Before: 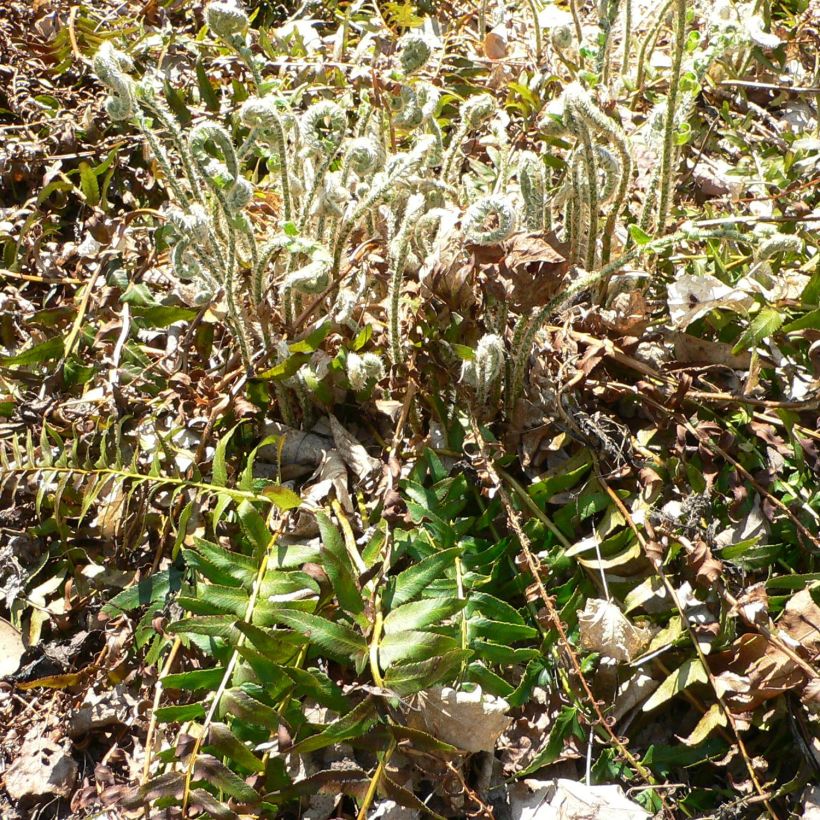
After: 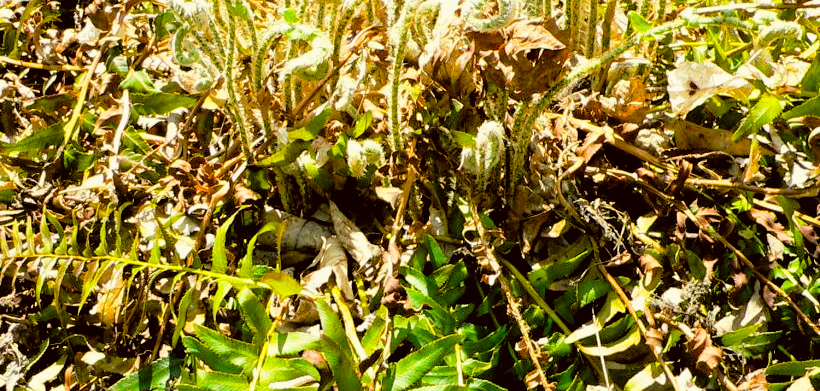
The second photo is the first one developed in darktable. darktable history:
crop and rotate: top 26.175%, bottom 26.04%
color balance rgb: linear chroma grading › shadows 10.713%, linear chroma grading › highlights 10.635%, linear chroma grading › global chroma 15.526%, linear chroma grading › mid-tones 14.666%, perceptual saturation grading › global saturation 19.678%
exposure: black level correction 0, exposure 0.599 EV, compensate exposure bias true, compensate highlight preservation false
color correction: highlights a* -1.43, highlights b* 10, shadows a* 0.278, shadows b* 19.25
filmic rgb: black relative exposure -3.32 EV, white relative exposure 3.45 EV, hardness 2.36, contrast 1.102
